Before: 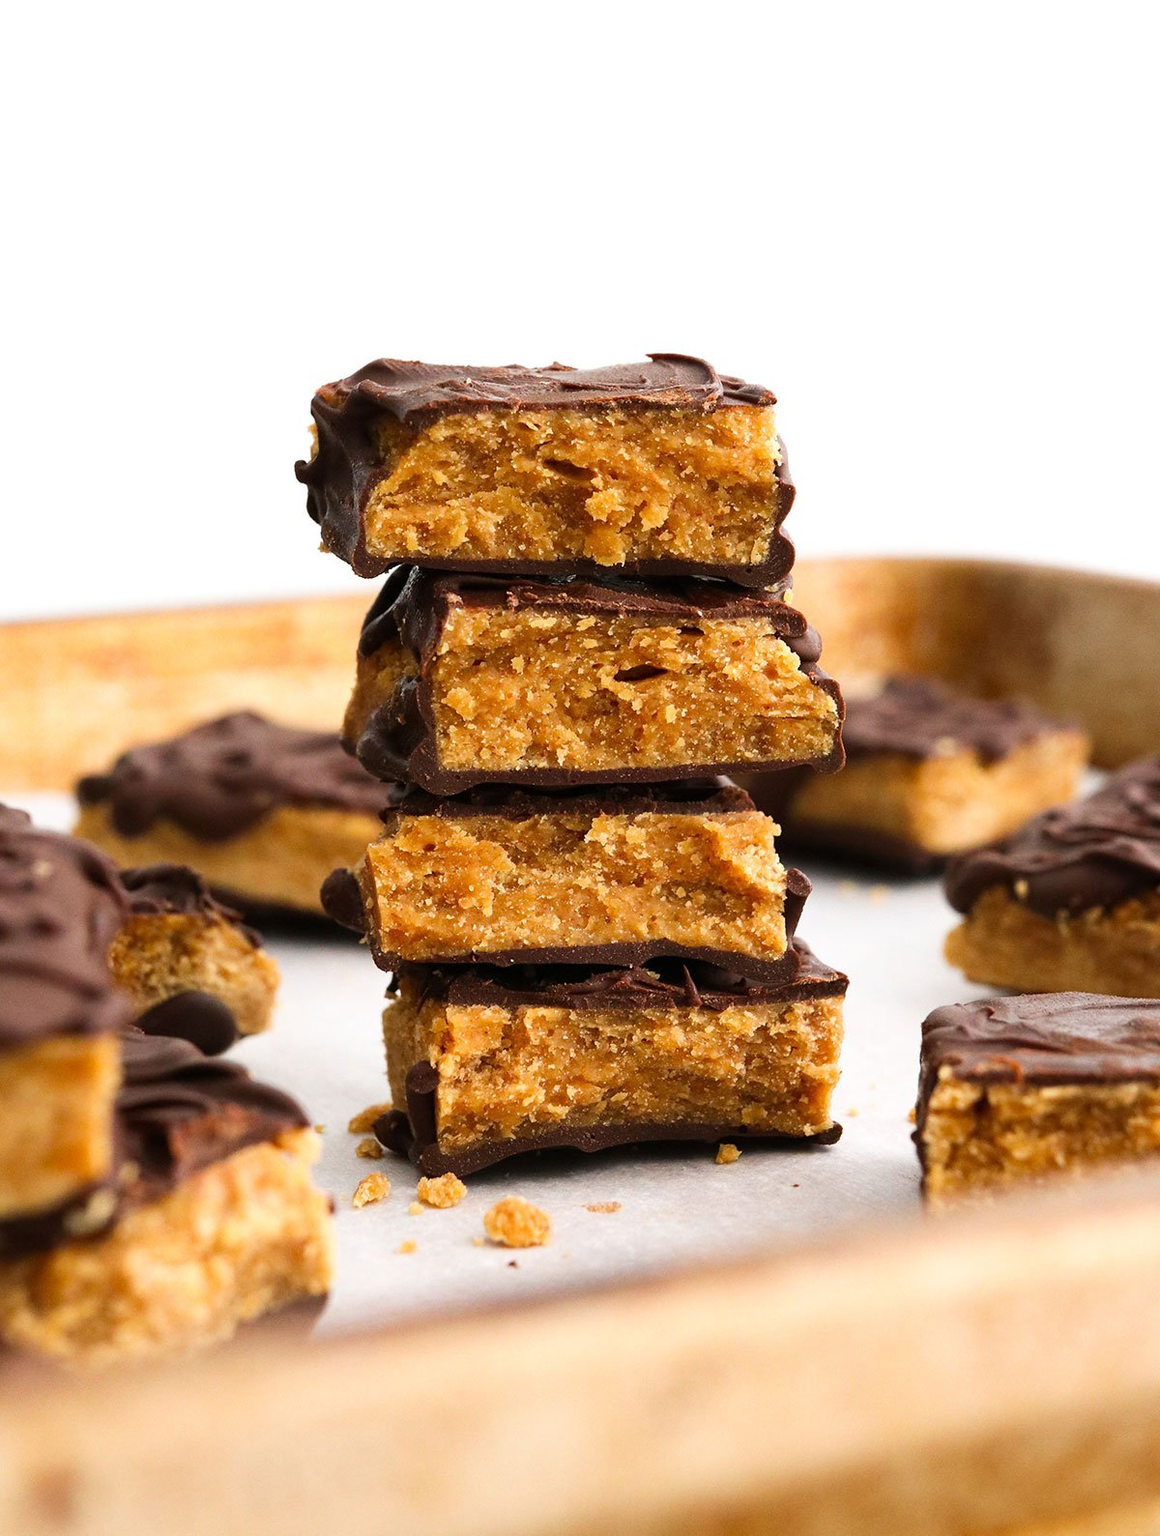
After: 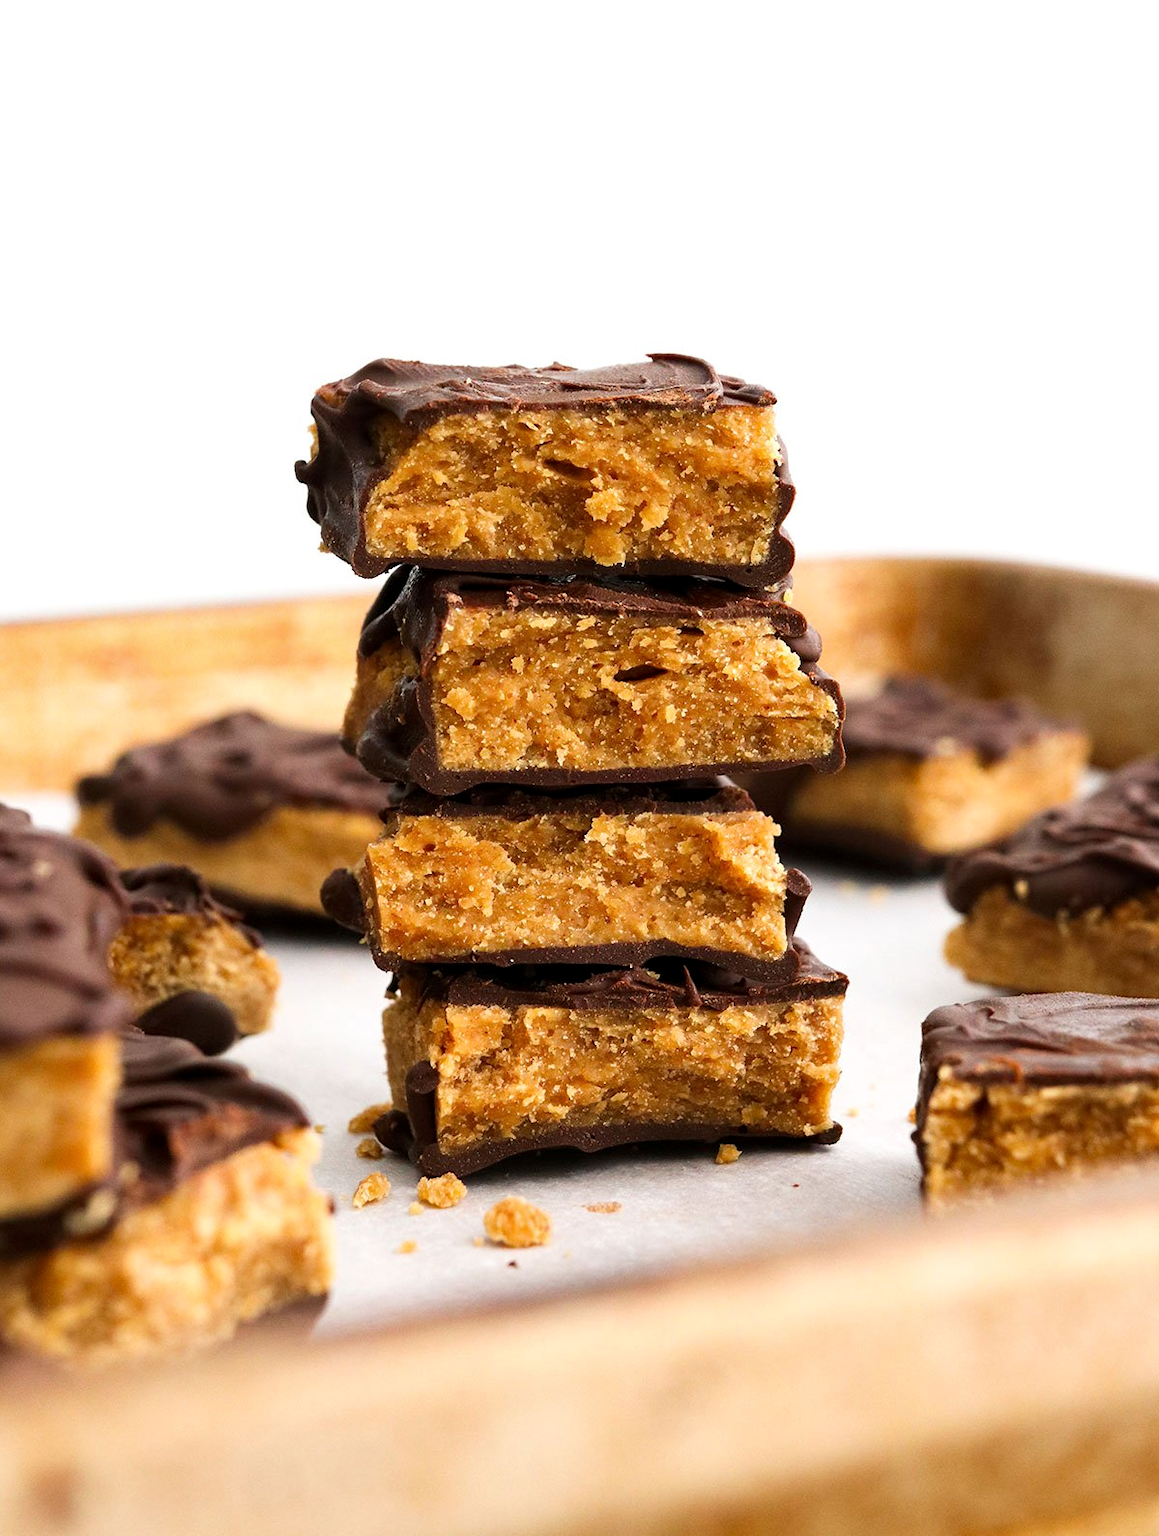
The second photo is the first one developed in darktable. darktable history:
contrast equalizer: y [[0.535, 0.543, 0.548, 0.548, 0.542, 0.532], [0.5 ×6], [0.5 ×6], [0 ×6], [0 ×6]], mix 0.315
